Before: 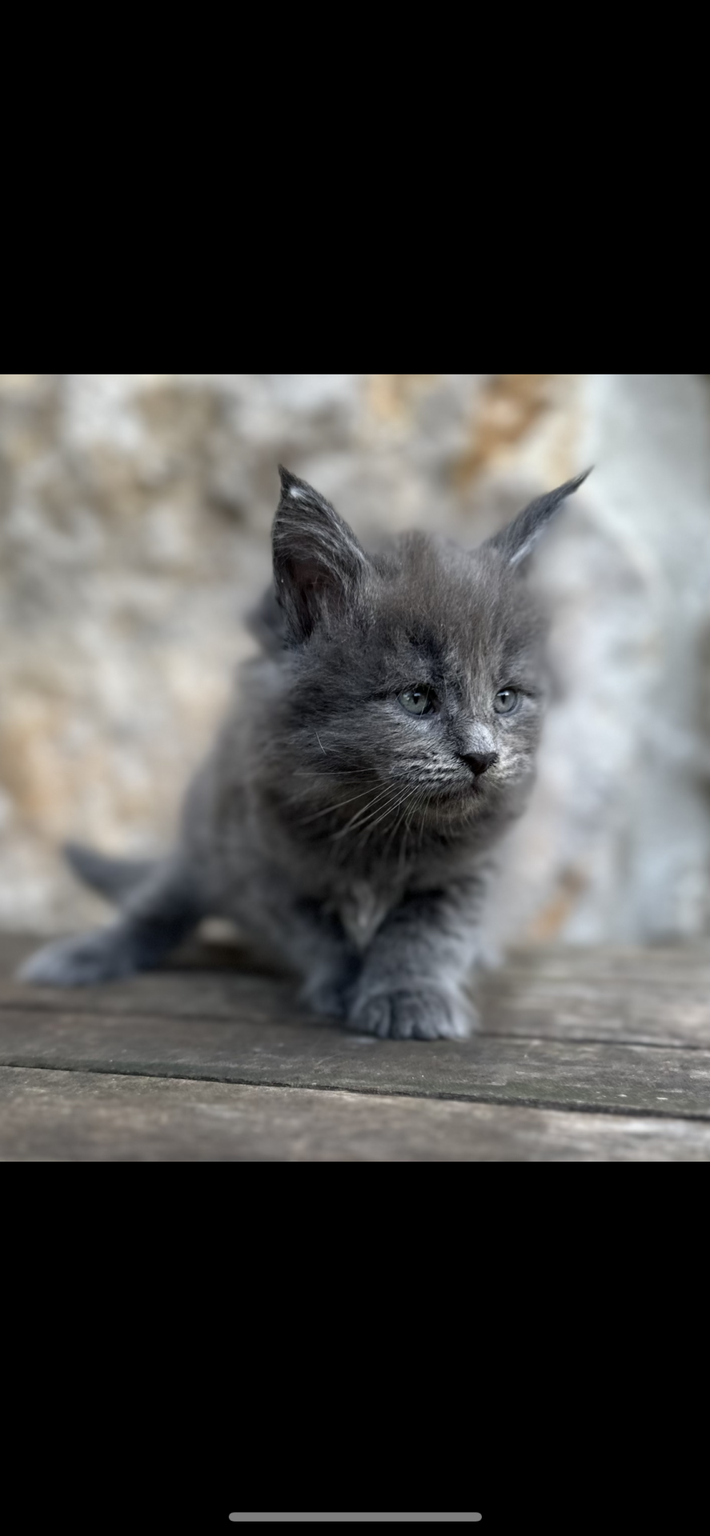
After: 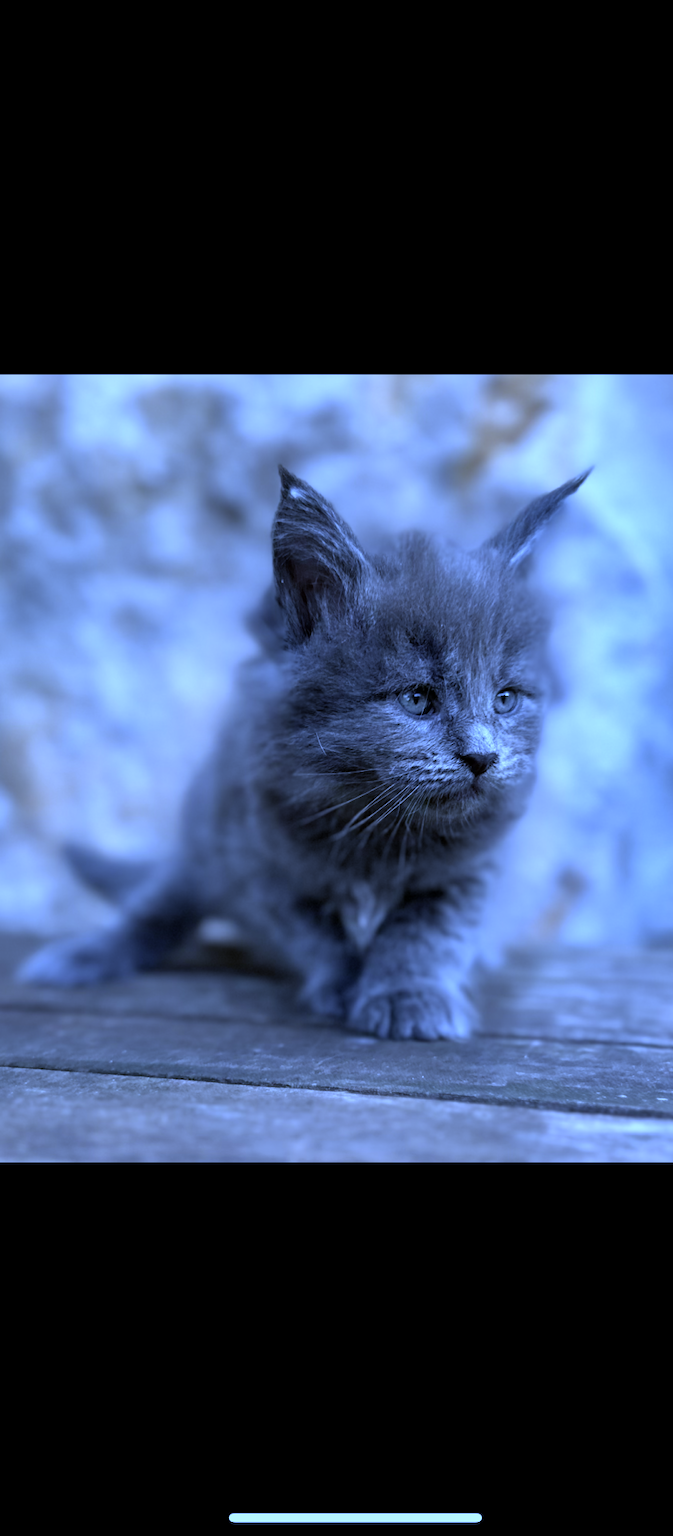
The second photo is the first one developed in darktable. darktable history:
crop and rotate: right 5.167%
white balance: red 0.766, blue 1.537
shadows and highlights: low approximation 0.01, soften with gaussian
